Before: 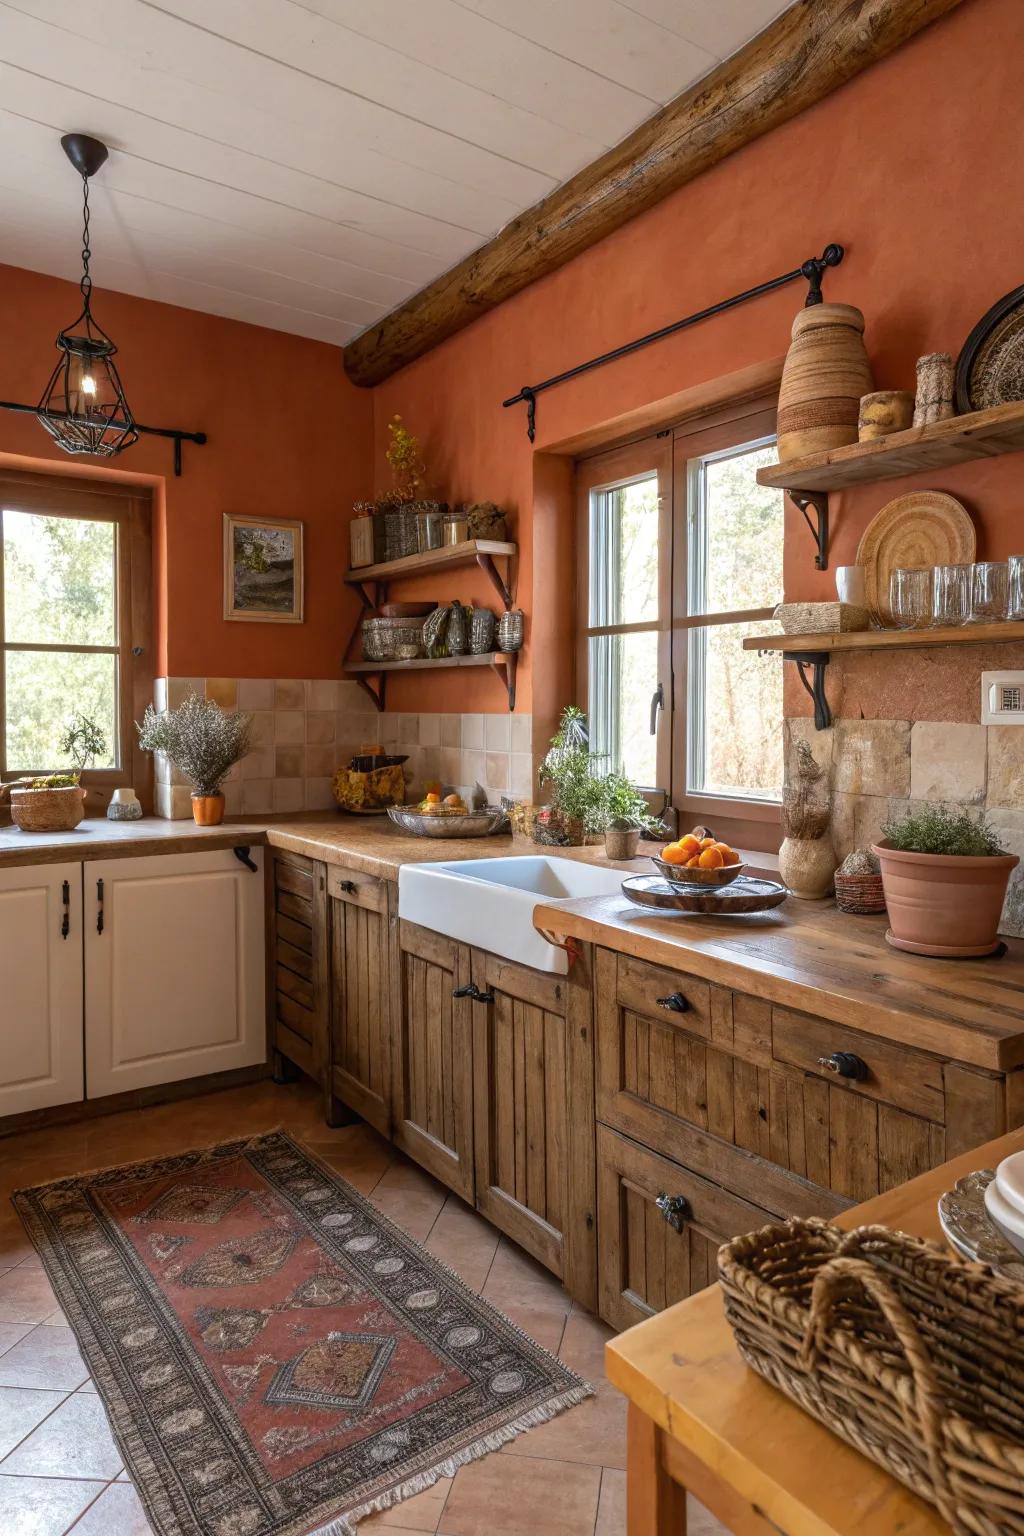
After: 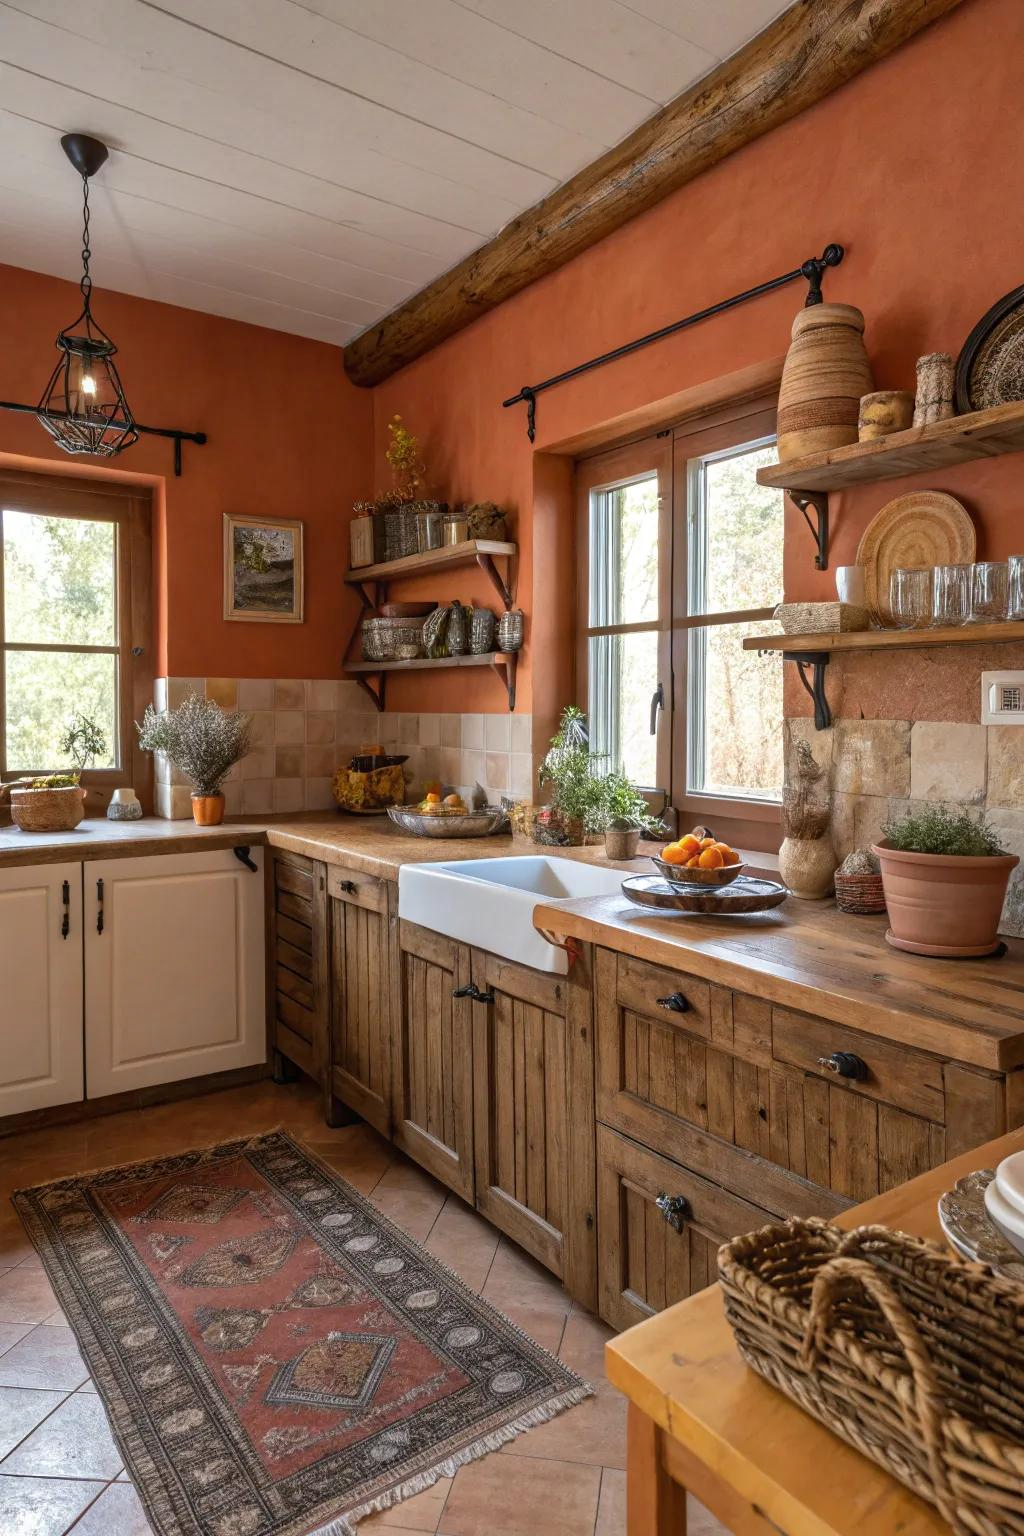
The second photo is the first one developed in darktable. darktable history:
shadows and highlights: radius 106.79, shadows 41.08, highlights -71.77, low approximation 0.01, soften with gaussian
